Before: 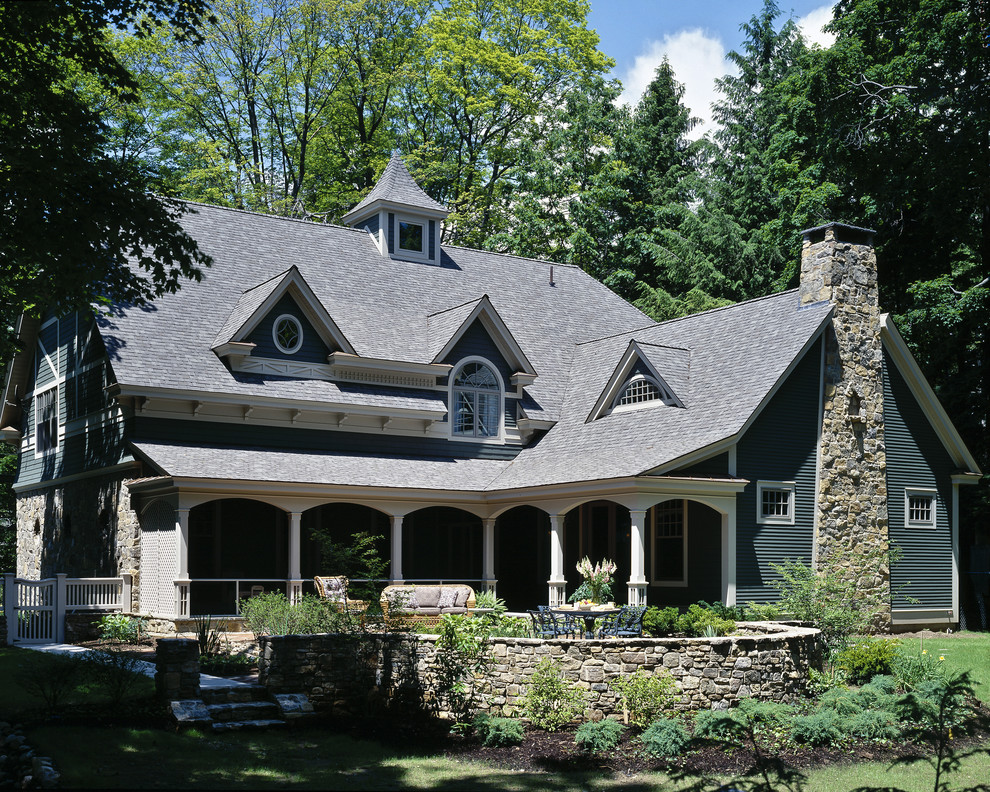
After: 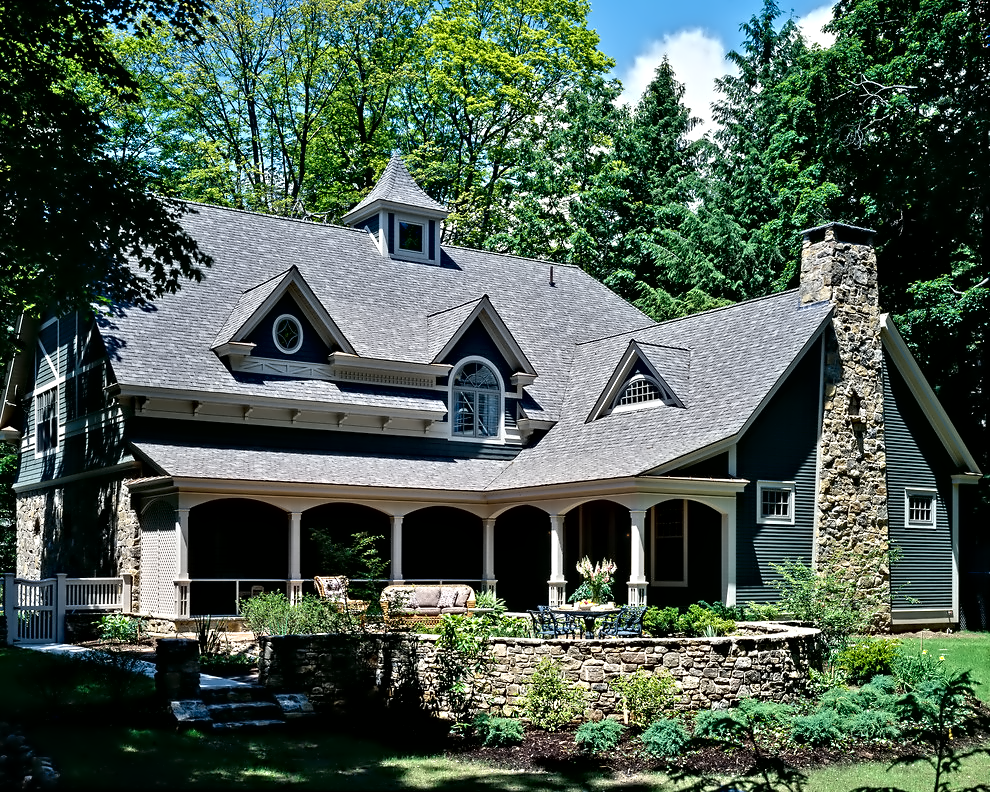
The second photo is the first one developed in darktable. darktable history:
contrast brightness saturation: contrast 0.041, saturation 0.154
contrast equalizer: y [[0.5, 0.542, 0.583, 0.625, 0.667, 0.708], [0.5 ×6], [0.5 ×6], [0, 0.033, 0.067, 0.1, 0.133, 0.167], [0, 0.05, 0.1, 0.15, 0.2, 0.25]]
